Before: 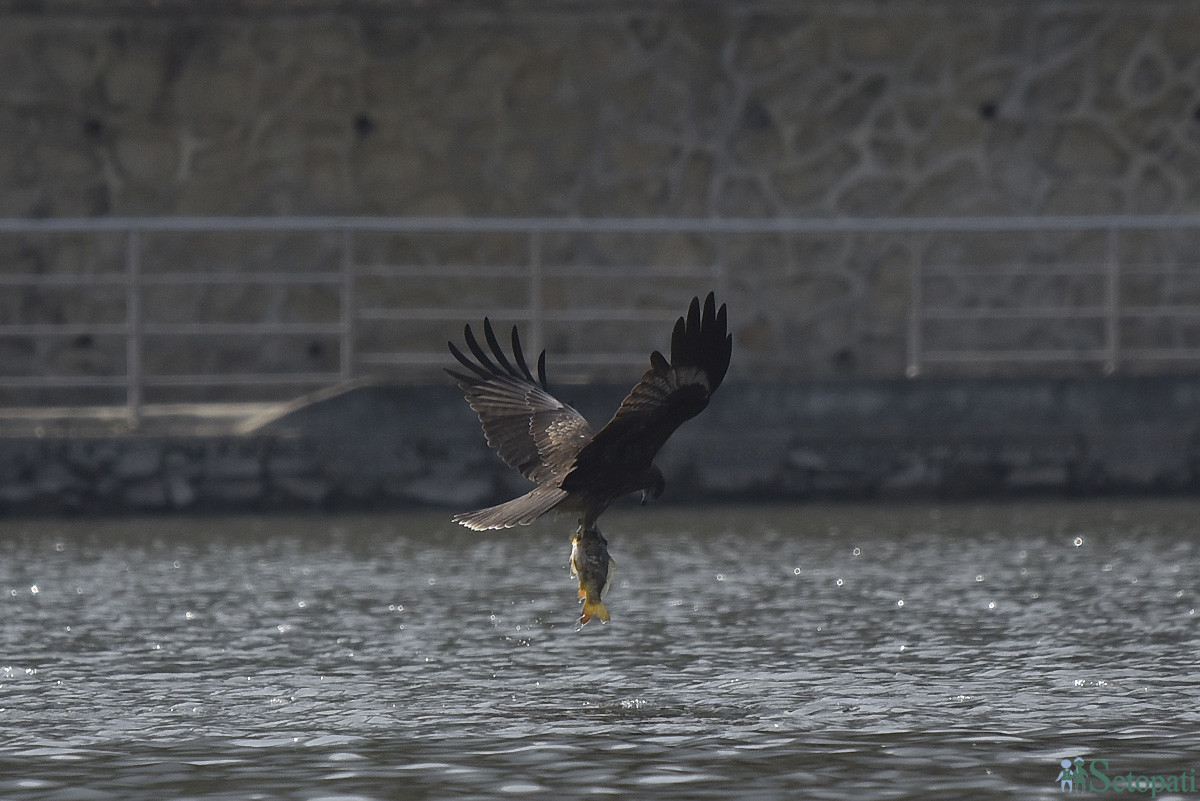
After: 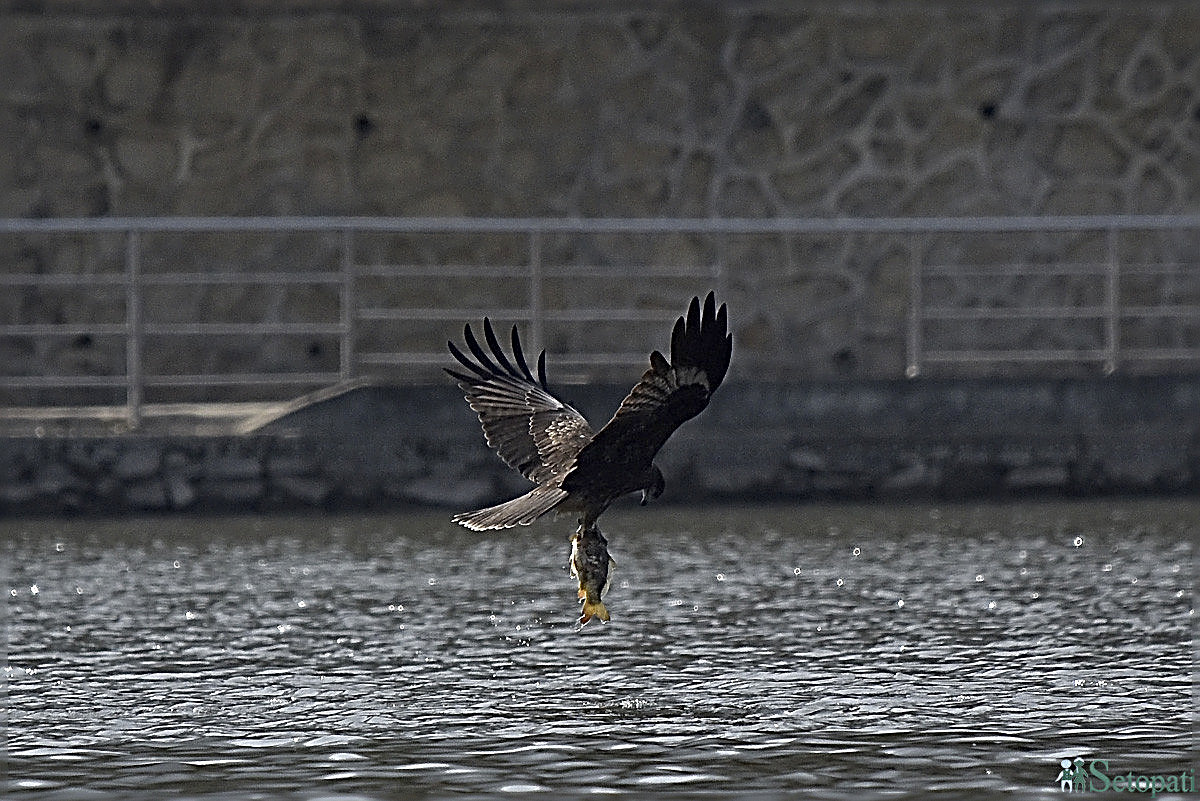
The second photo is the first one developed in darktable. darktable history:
exposure: black level correction 0.004, exposure 0.014 EV, compensate highlight preservation false
local contrast: mode bilateral grid, contrast 20, coarseness 50, detail 120%, midtone range 0.2
sharpen: radius 3.158, amount 1.731
